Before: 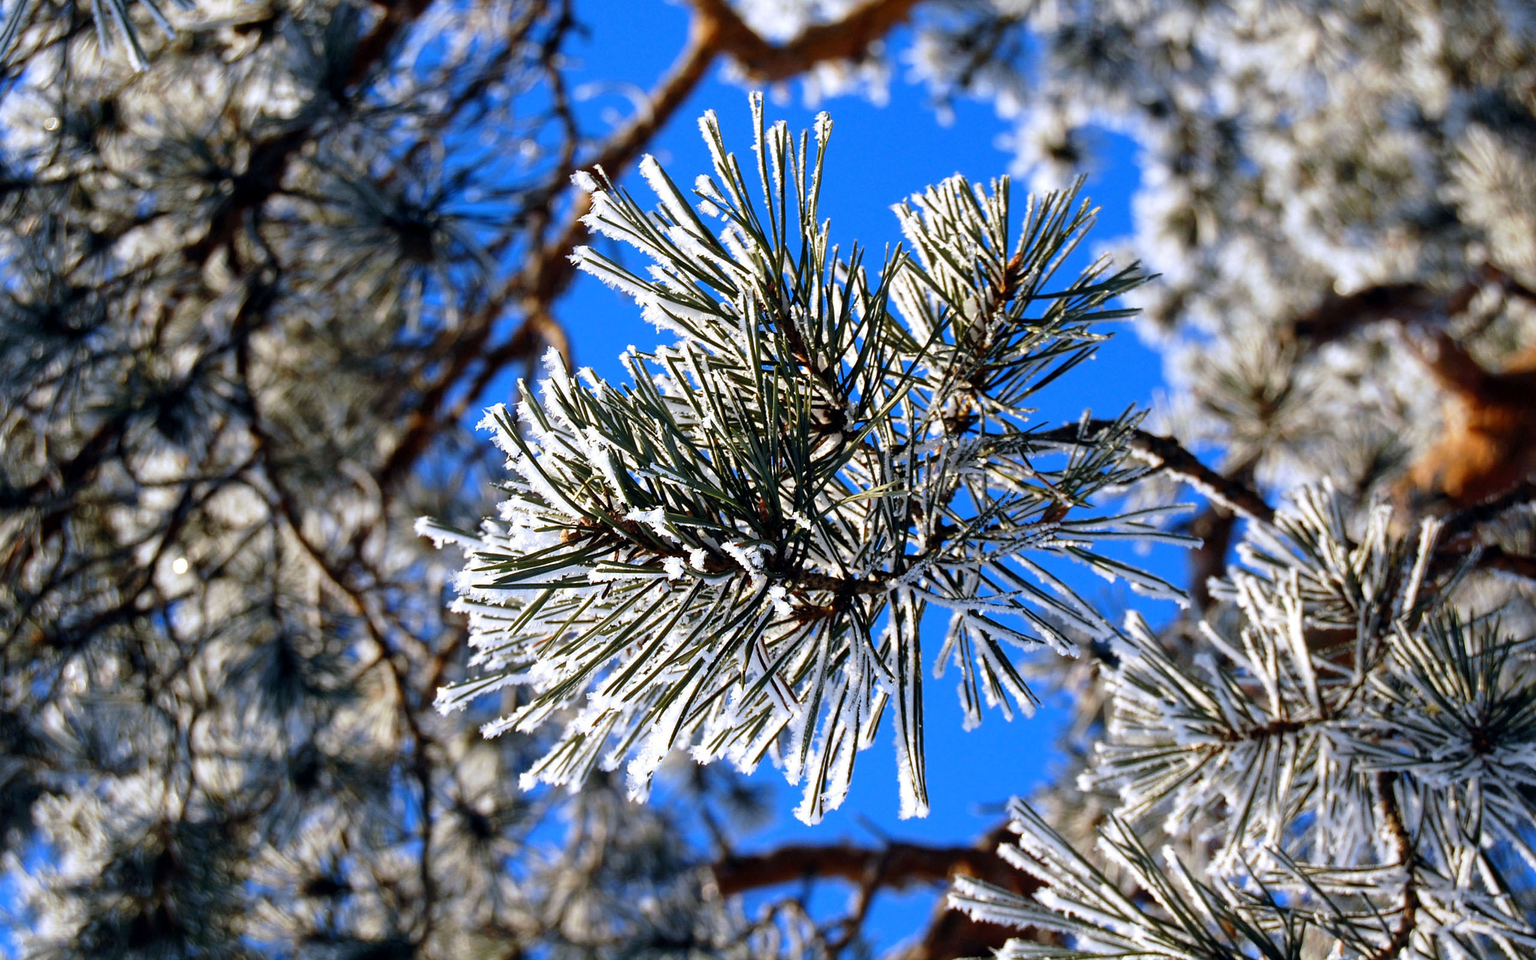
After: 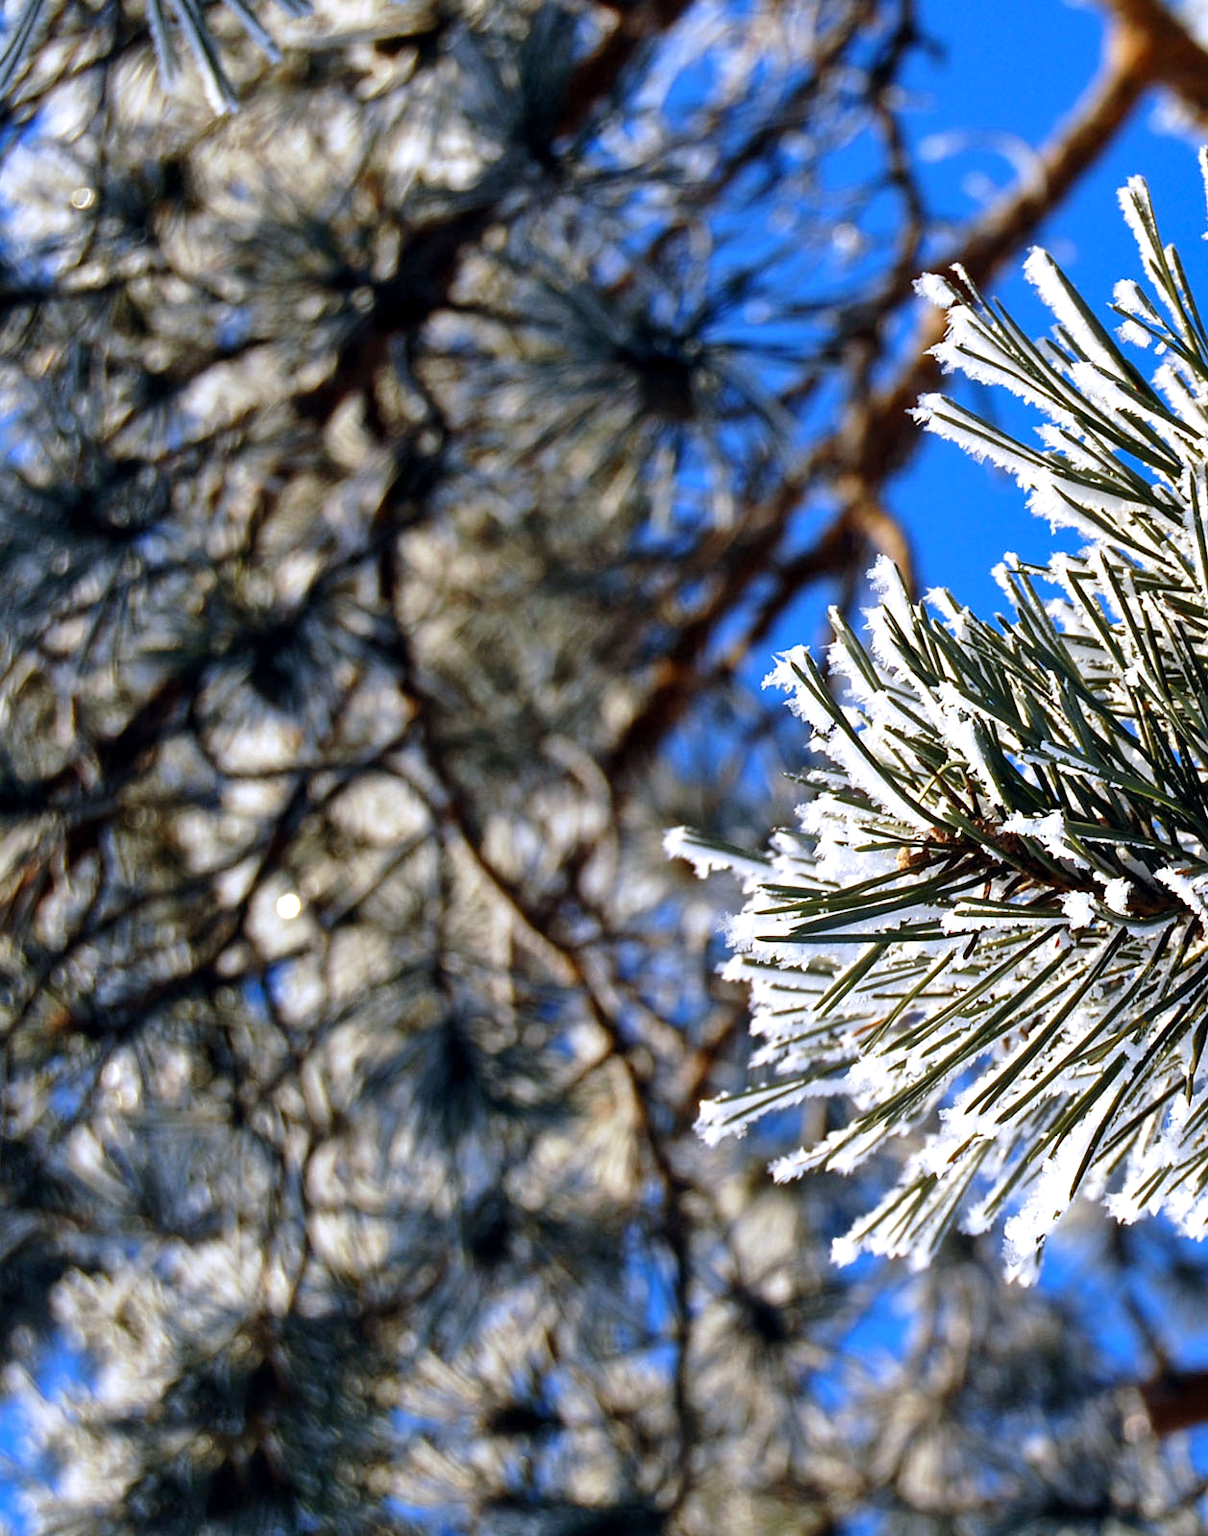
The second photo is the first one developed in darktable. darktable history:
exposure: exposure 0.131 EV, compensate highlight preservation false
crop and rotate: left 0%, top 0%, right 50.845%
shadows and highlights: soften with gaussian
